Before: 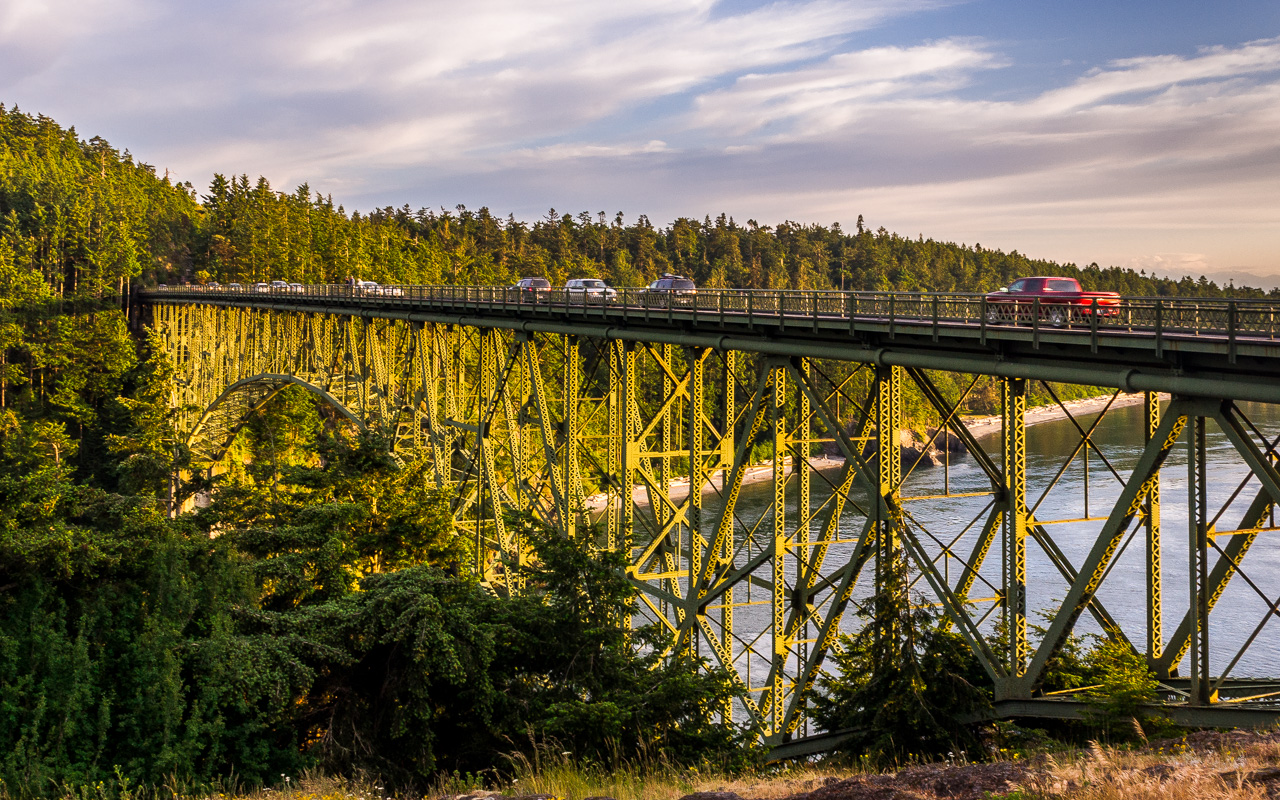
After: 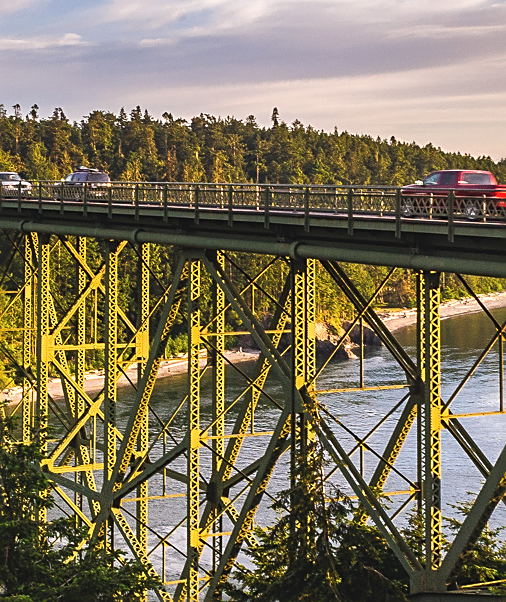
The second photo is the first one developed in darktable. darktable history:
crop: left 45.721%, top 13.393%, right 14.118%, bottom 10.01%
sharpen: on, module defaults
exposure: black level correction -0.008, exposure 0.067 EV, compensate highlight preservation false
